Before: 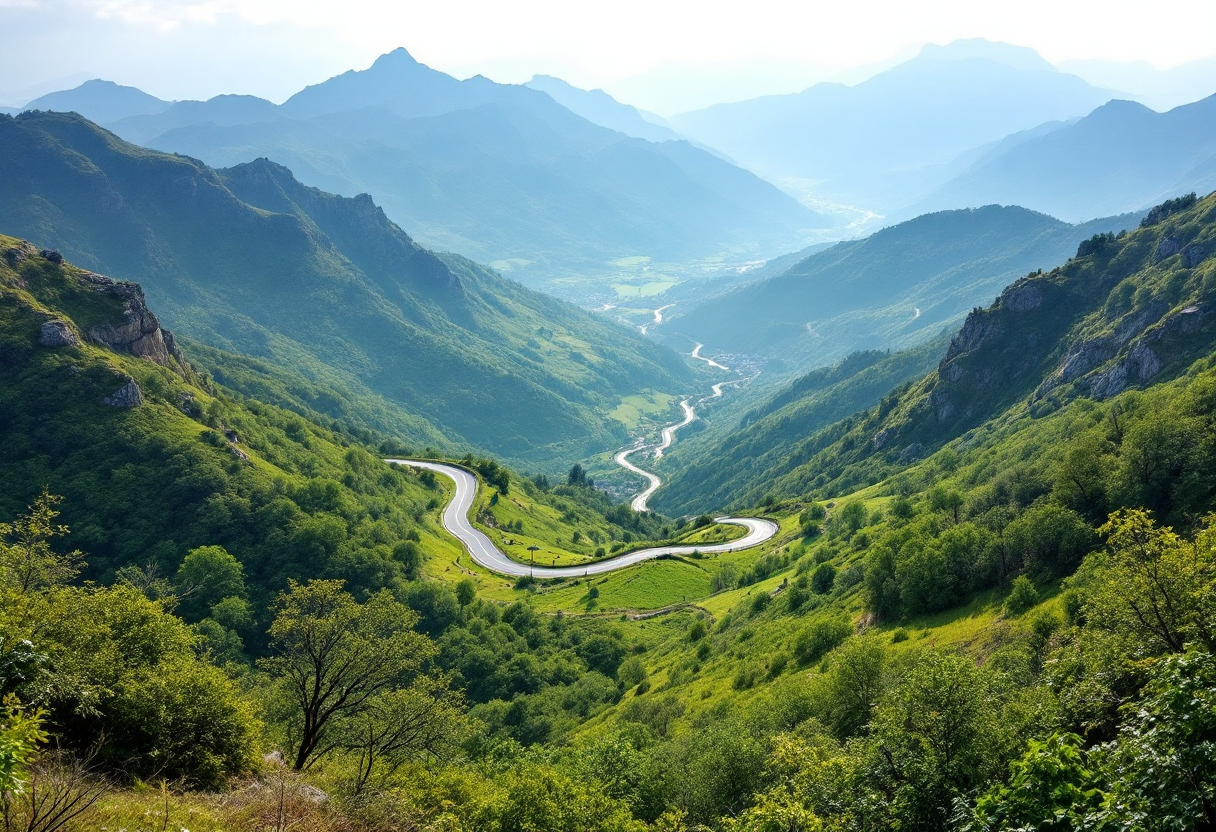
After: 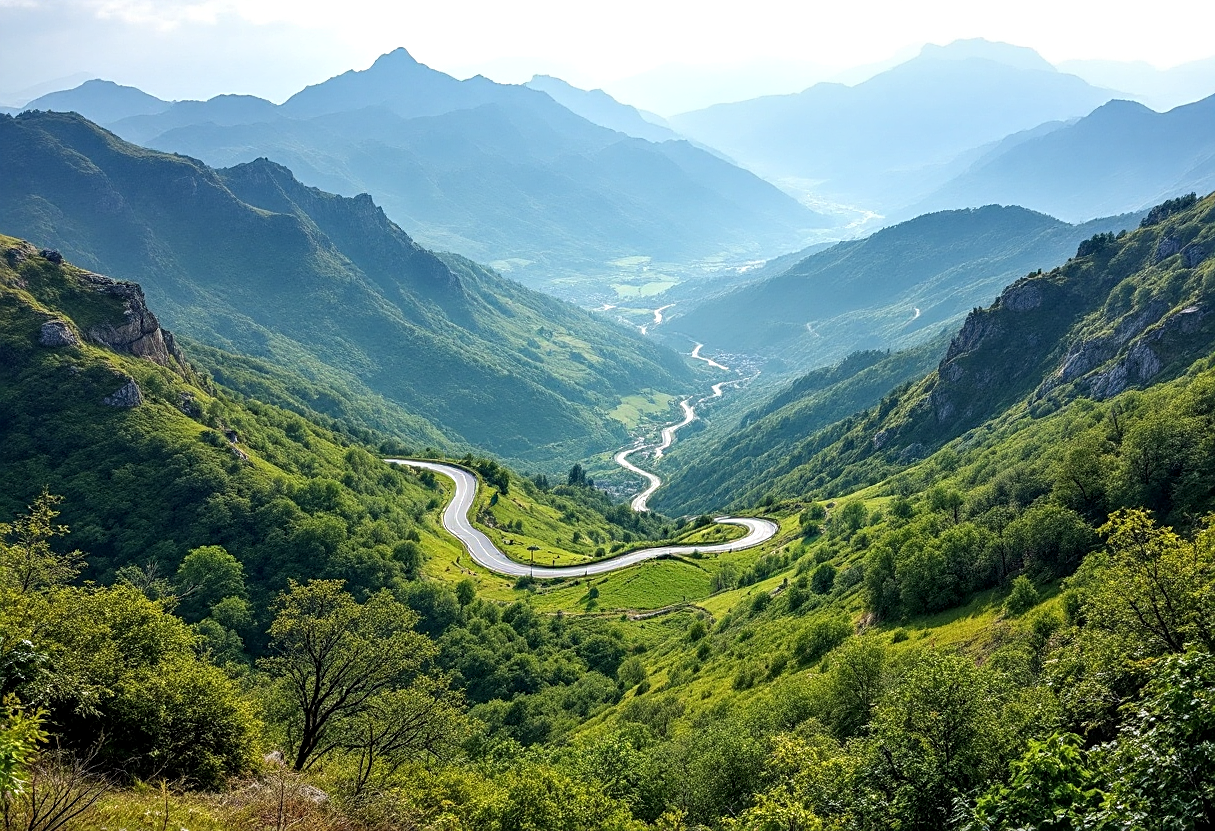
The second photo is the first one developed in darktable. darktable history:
crop: left 0.039%
tone equalizer: mask exposure compensation -0.49 EV
sharpen: on, module defaults
local contrast: on, module defaults
